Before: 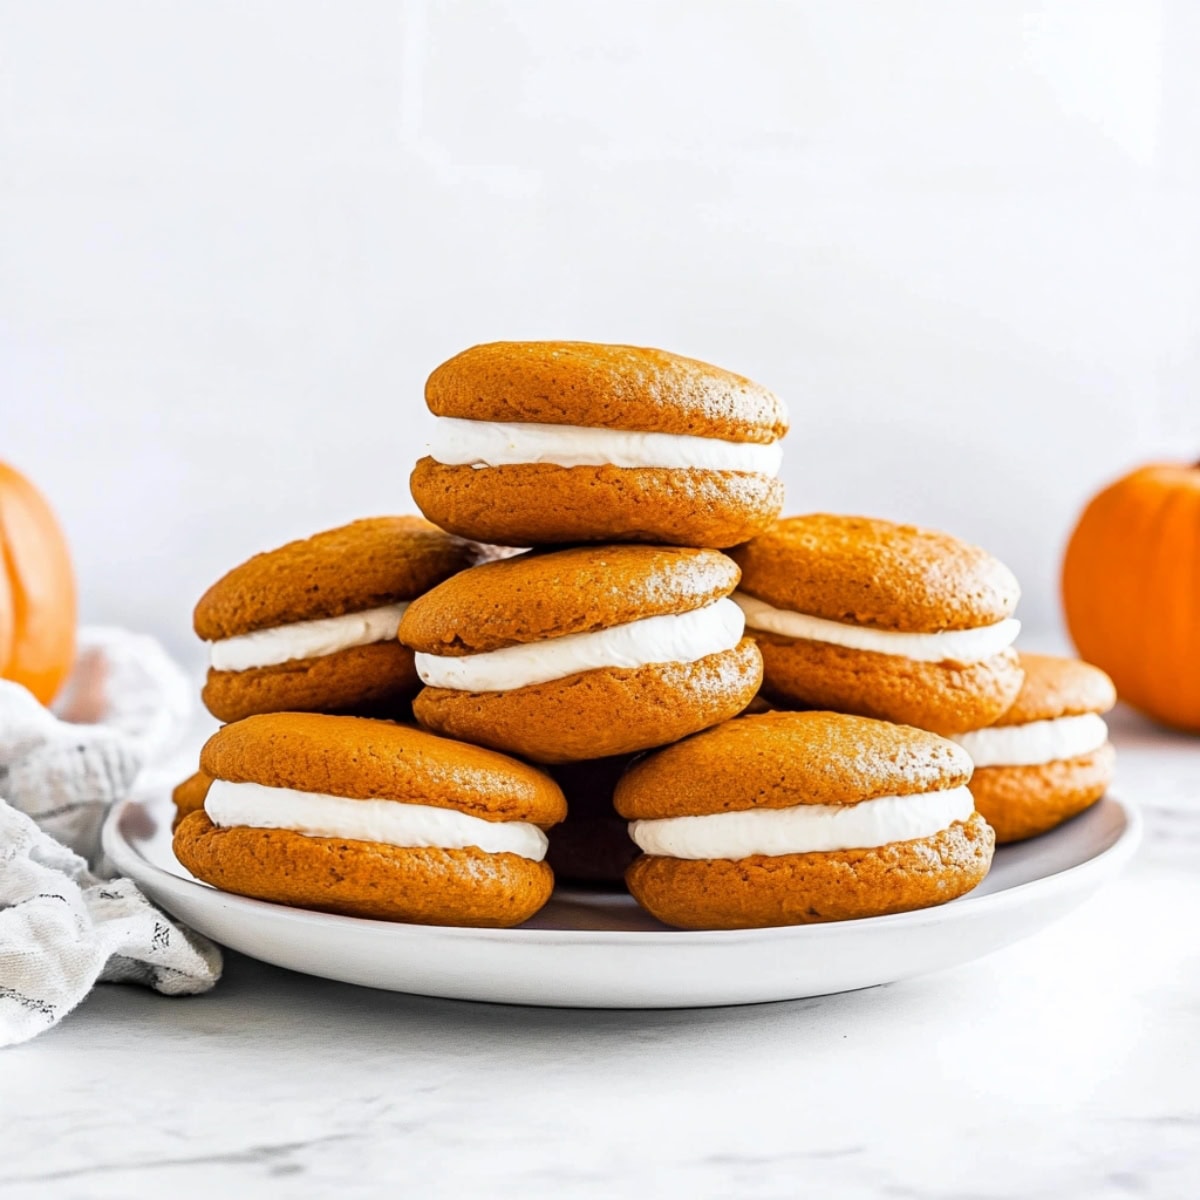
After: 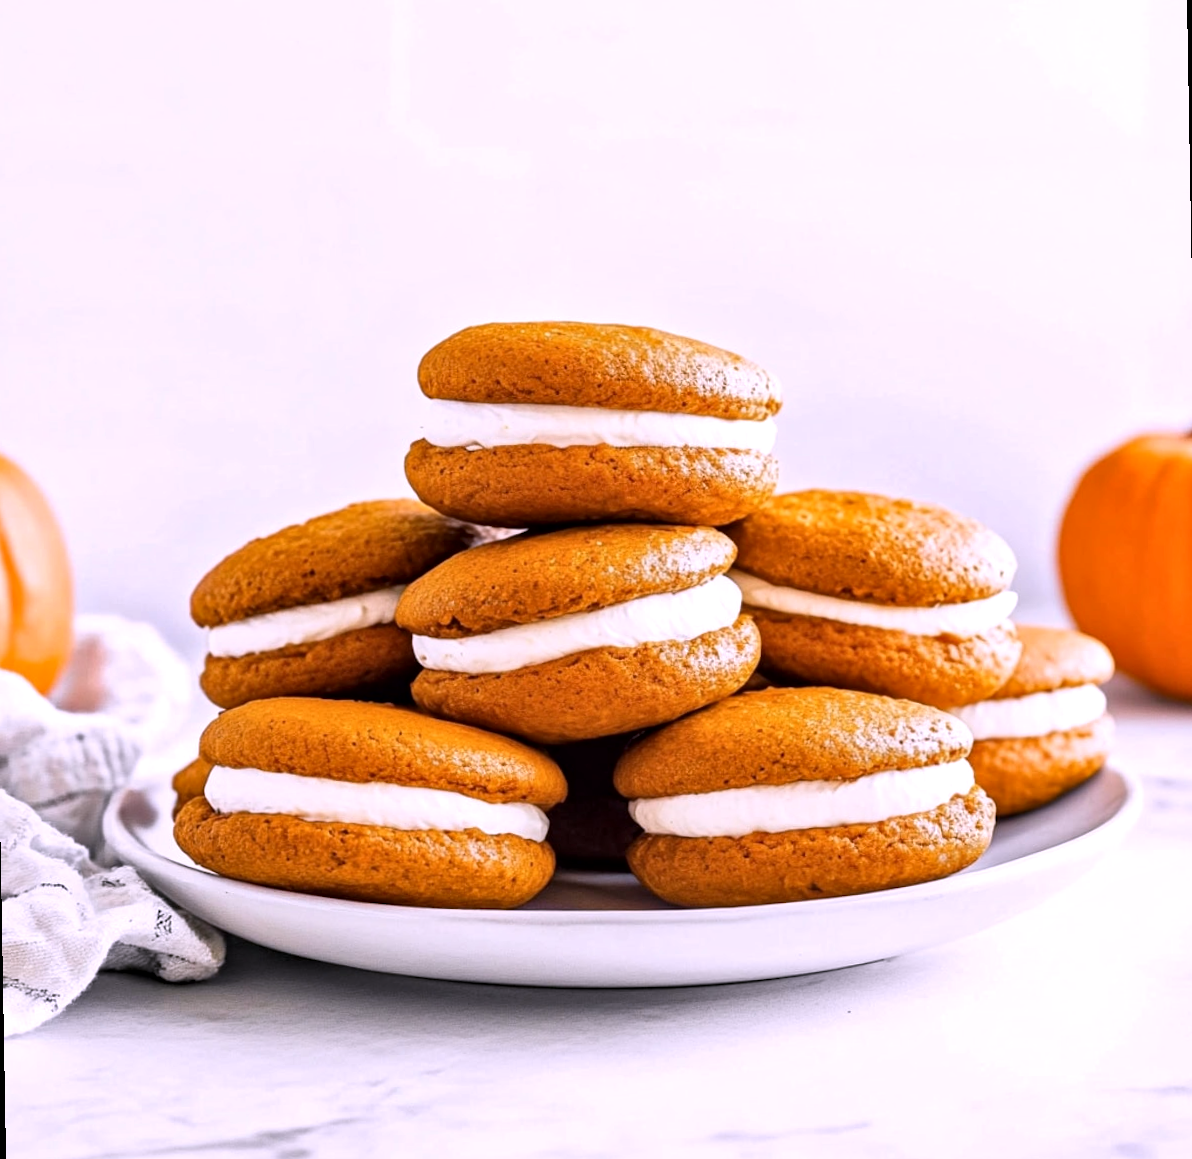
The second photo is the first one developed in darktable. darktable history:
rotate and perspective: rotation -1°, crop left 0.011, crop right 0.989, crop top 0.025, crop bottom 0.975
local contrast: mode bilateral grid, contrast 30, coarseness 25, midtone range 0.2
white balance: red 1.066, blue 1.119
